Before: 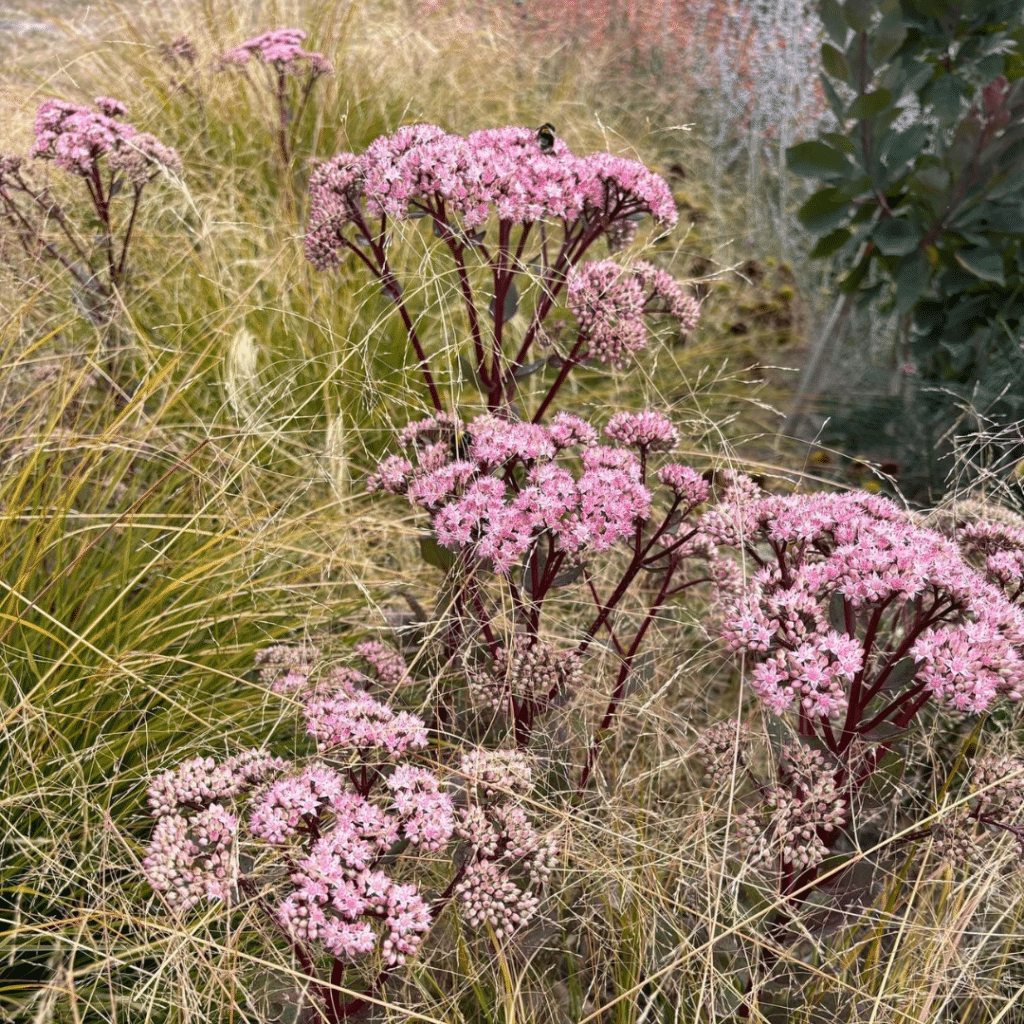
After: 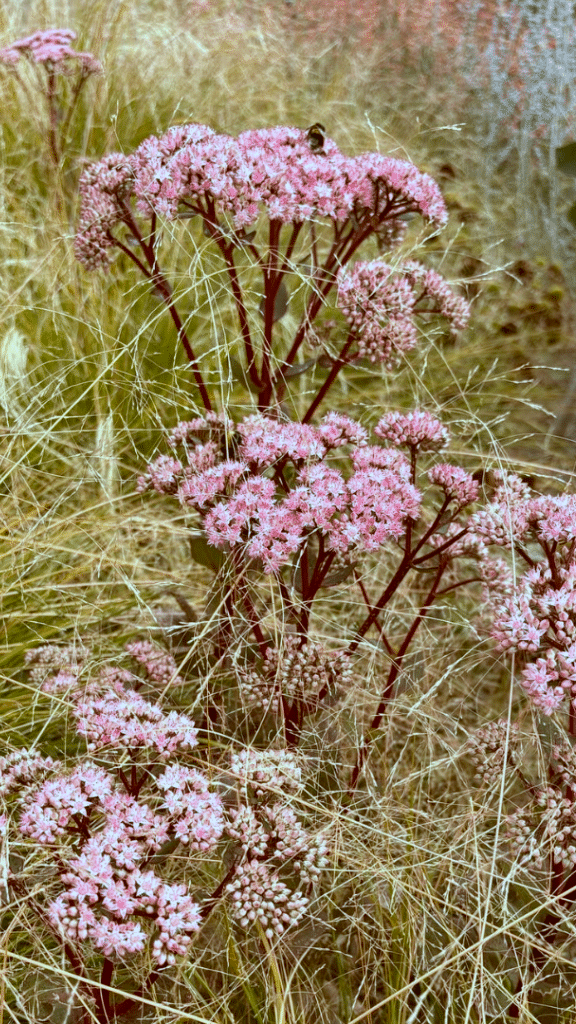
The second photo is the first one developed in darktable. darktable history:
color correction: highlights a* -14.62, highlights b* -16.22, shadows a* 10.12, shadows b* 29.4
crop and rotate: left 22.516%, right 21.234%
